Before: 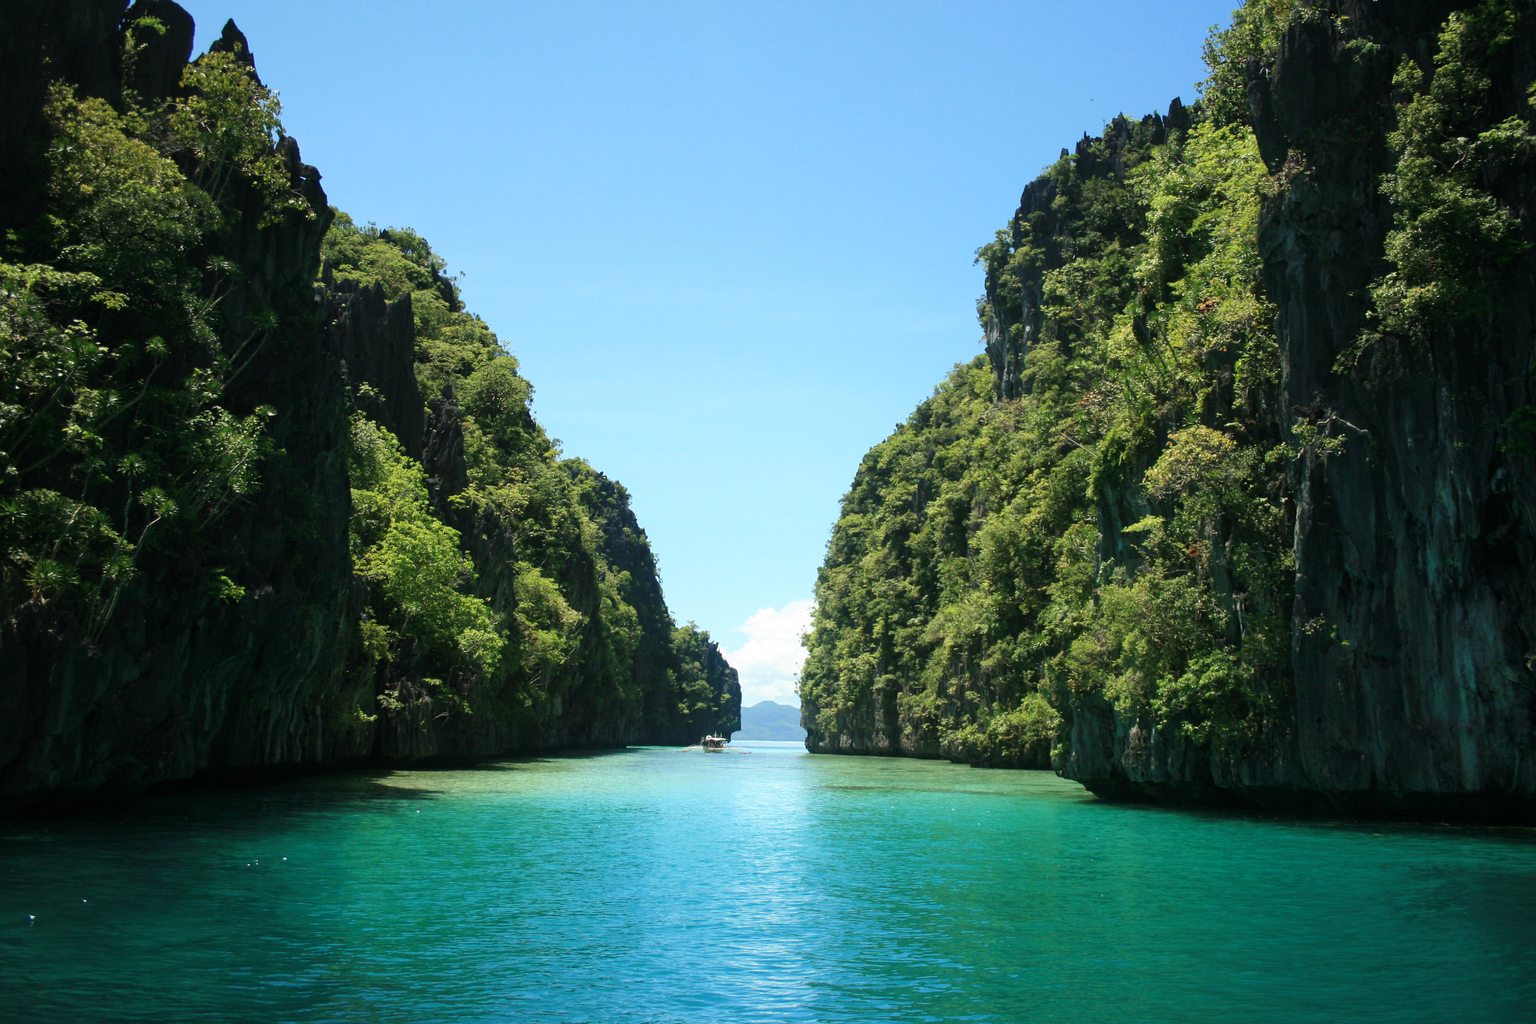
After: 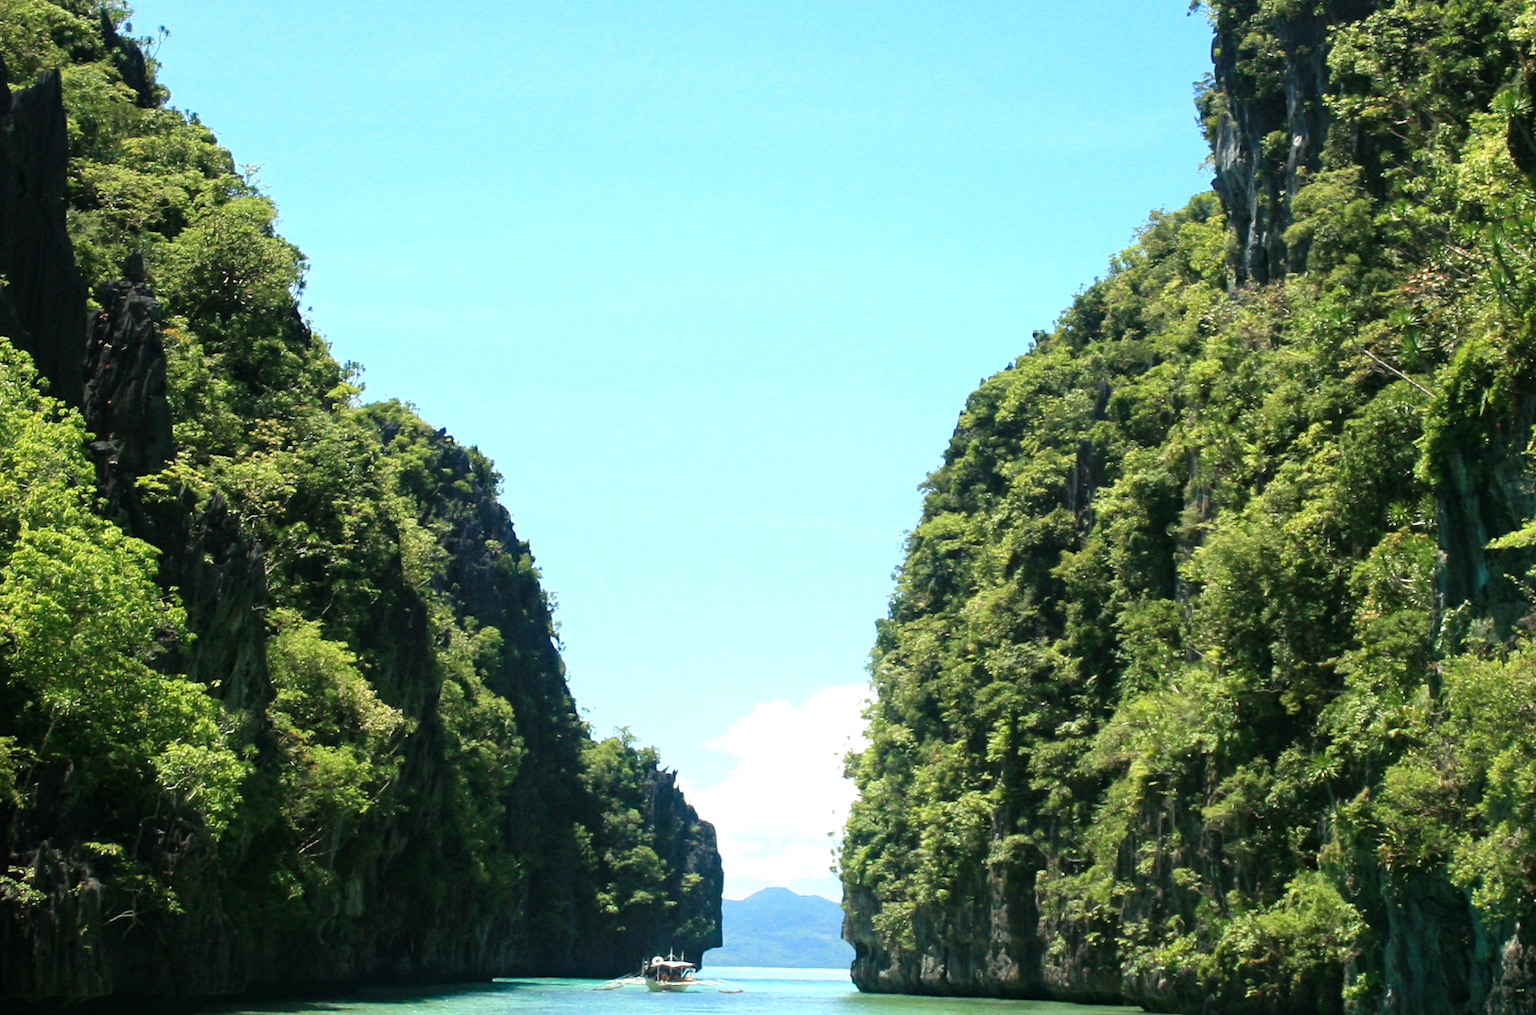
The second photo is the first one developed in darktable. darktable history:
haze removal: compatibility mode true, adaptive false
tone equalizer: -8 EV -0.452 EV, -7 EV -0.363 EV, -6 EV -0.356 EV, -5 EV -0.226 EV, -3 EV 0.198 EV, -2 EV 0.335 EV, -1 EV 0.378 EV, +0 EV 0.409 EV
crop: left 24.811%, top 25.256%, right 25.309%, bottom 25.261%
